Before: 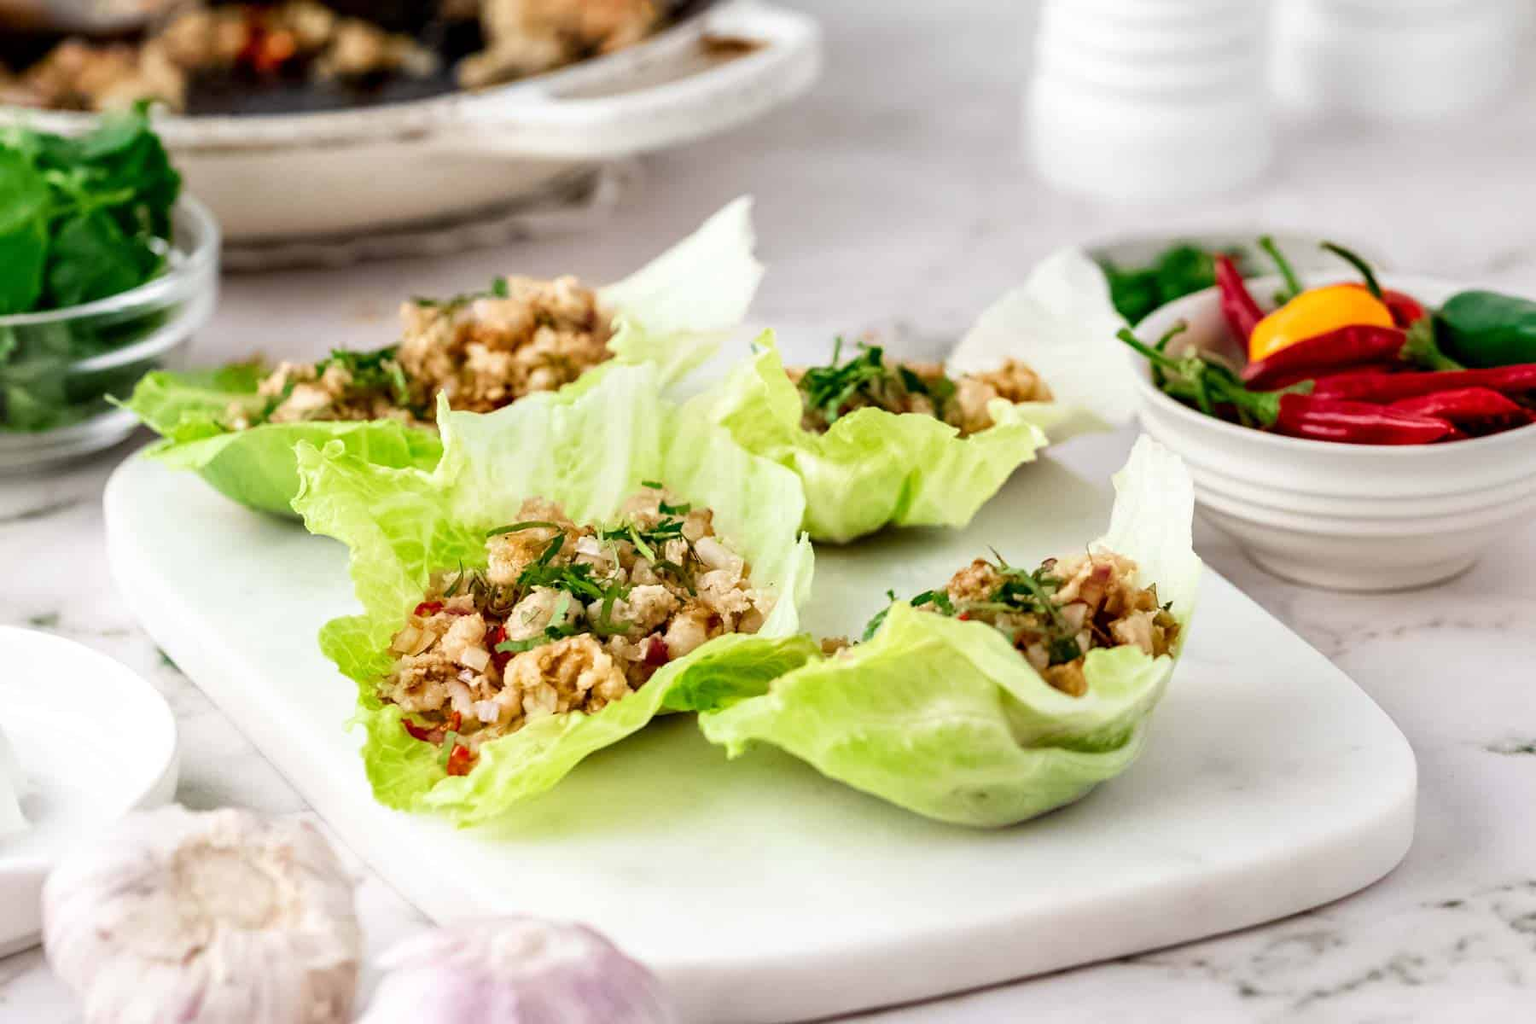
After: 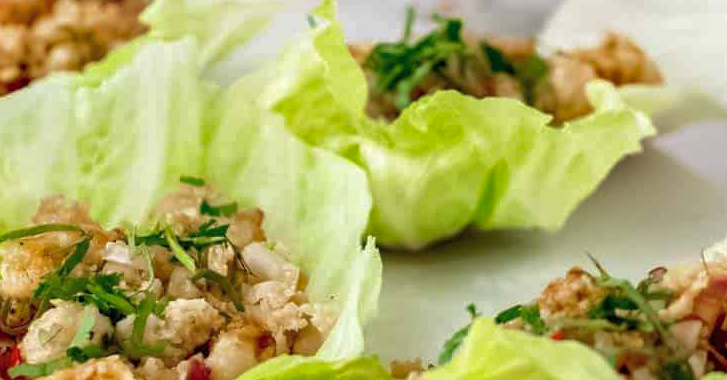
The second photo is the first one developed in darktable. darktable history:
crop: left 31.782%, top 32.254%, right 27.823%, bottom 36.036%
shadows and highlights: on, module defaults
